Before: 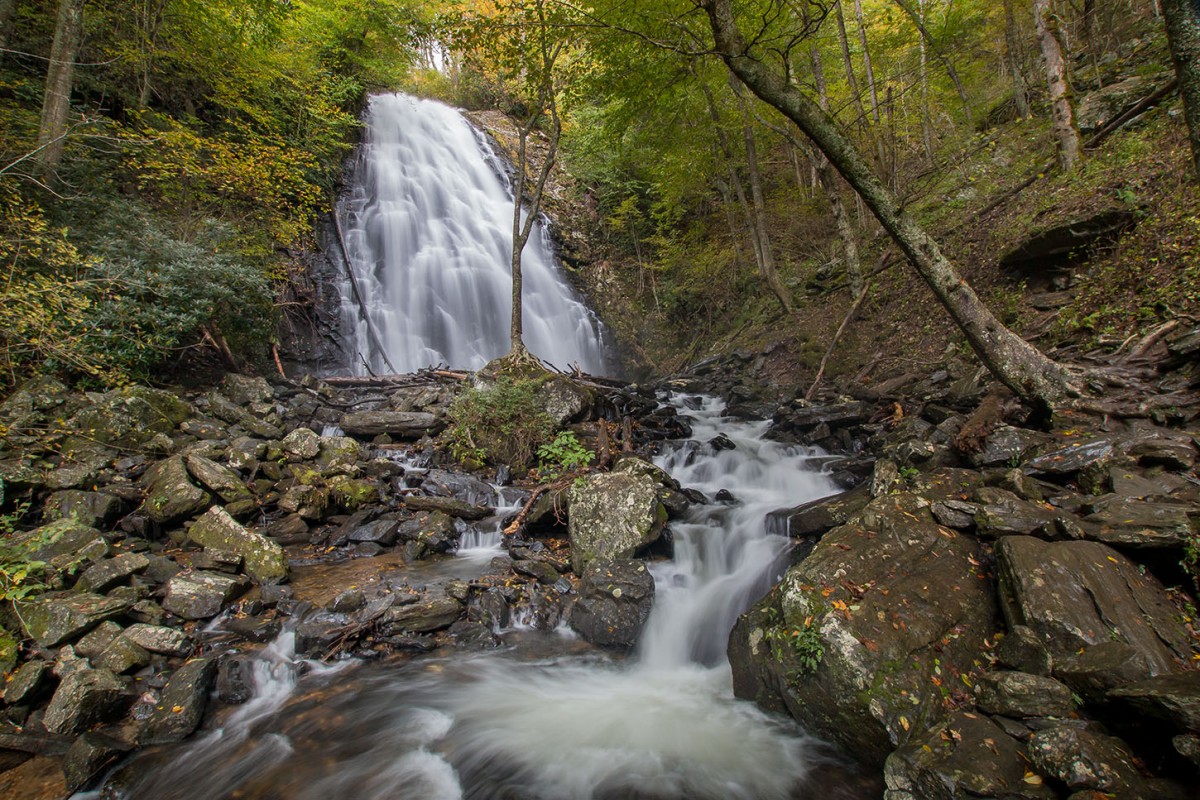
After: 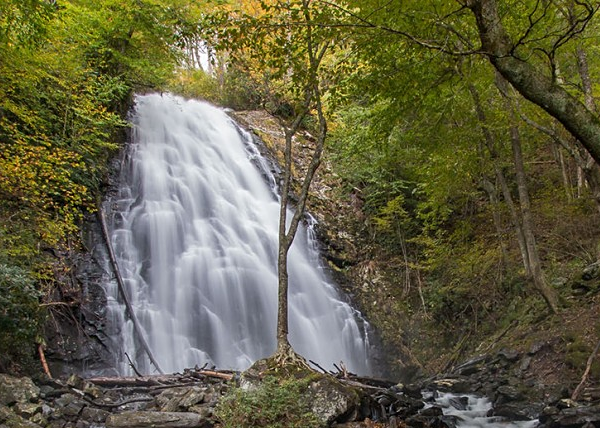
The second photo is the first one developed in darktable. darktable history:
crop: left 19.556%, right 30.401%, bottom 46.458%
sharpen: amount 0.2
